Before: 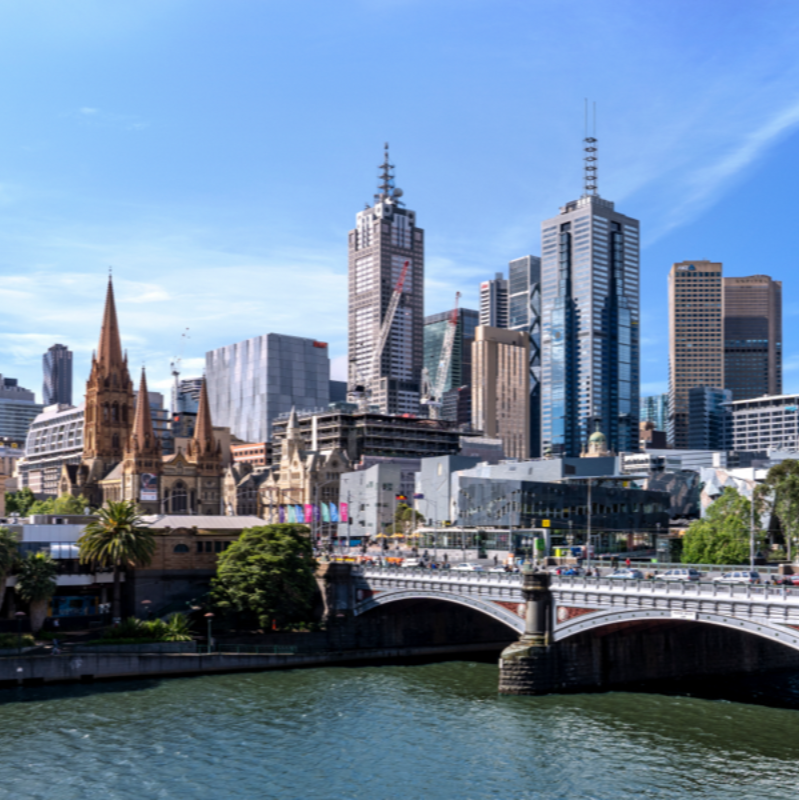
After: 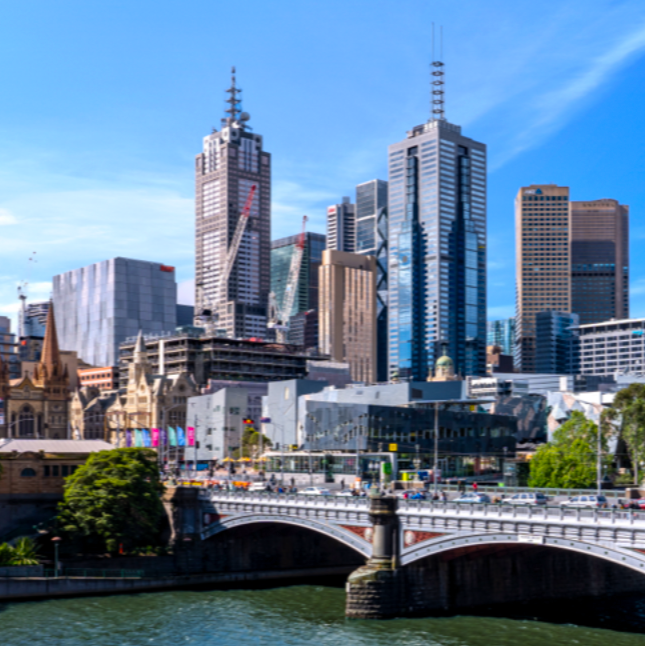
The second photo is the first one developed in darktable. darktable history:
crop: left 19.159%, top 9.58%, bottom 9.58%
color balance rgb: perceptual saturation grading › global saturation 25%, global vibrance 20%
